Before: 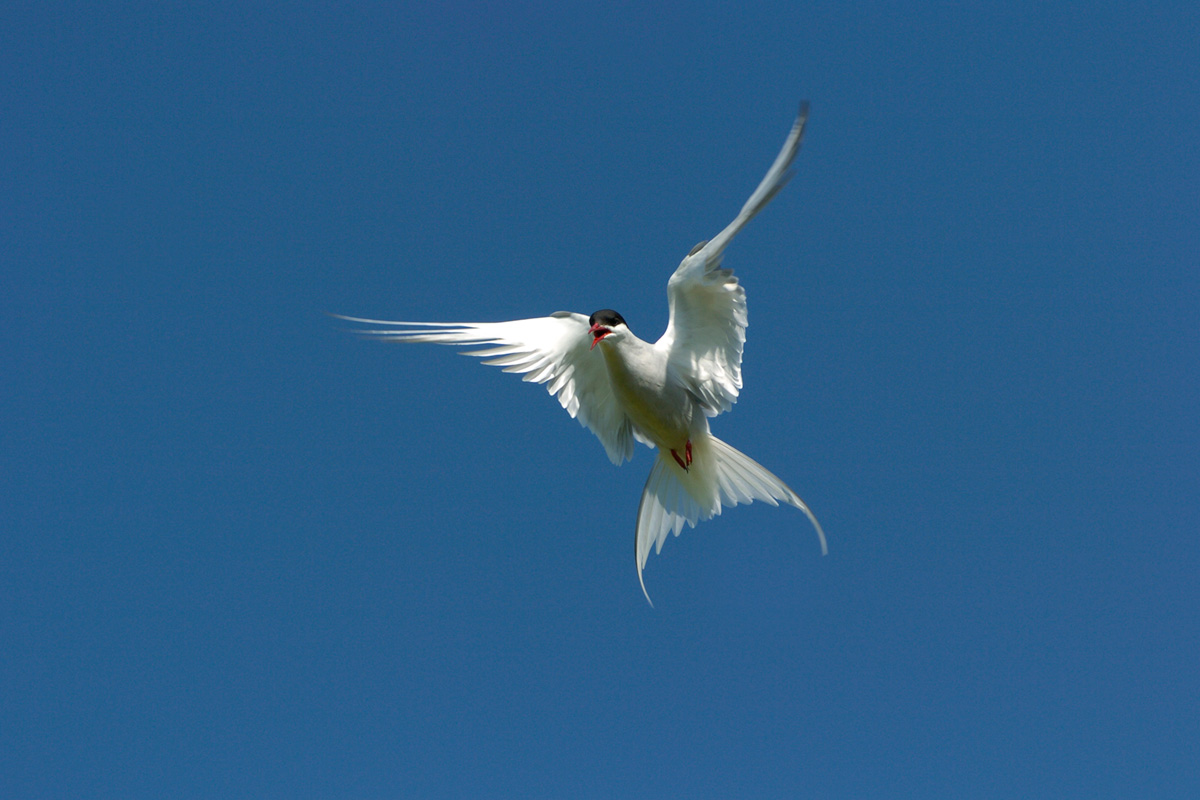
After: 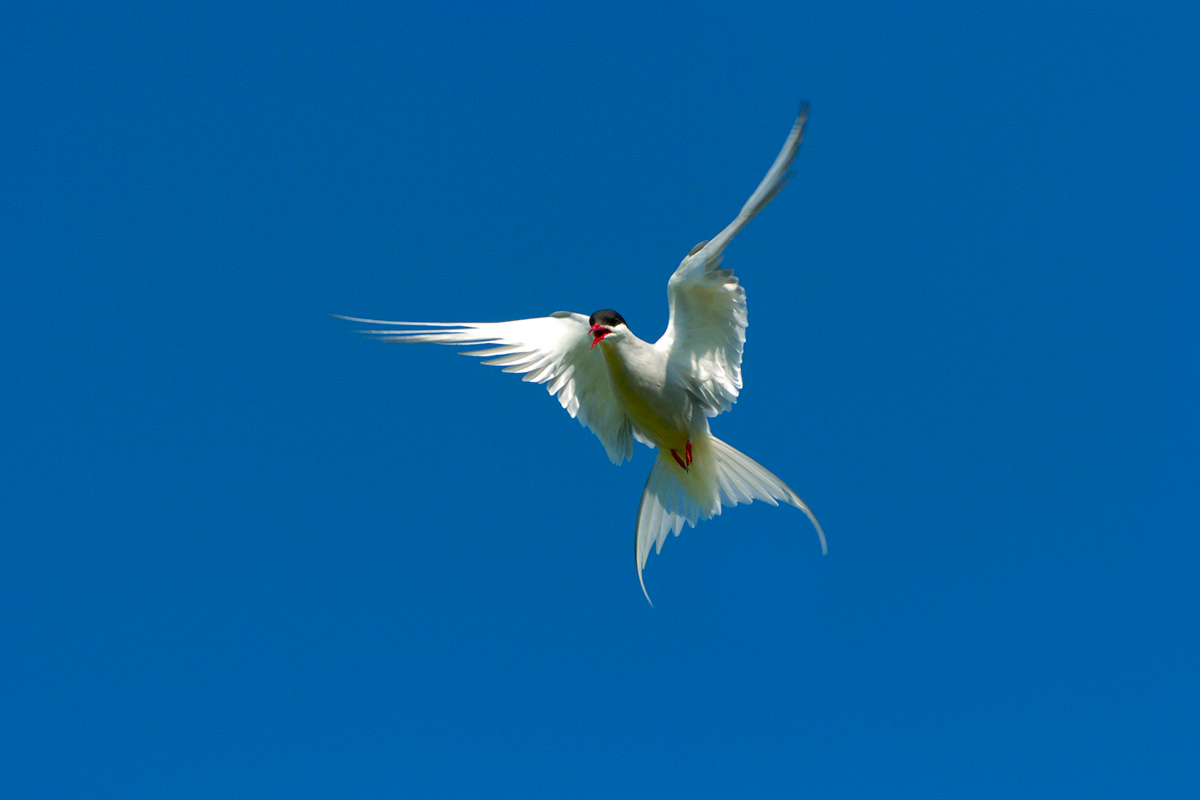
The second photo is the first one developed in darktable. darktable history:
contrast brightness saturation: saturation 0.49
